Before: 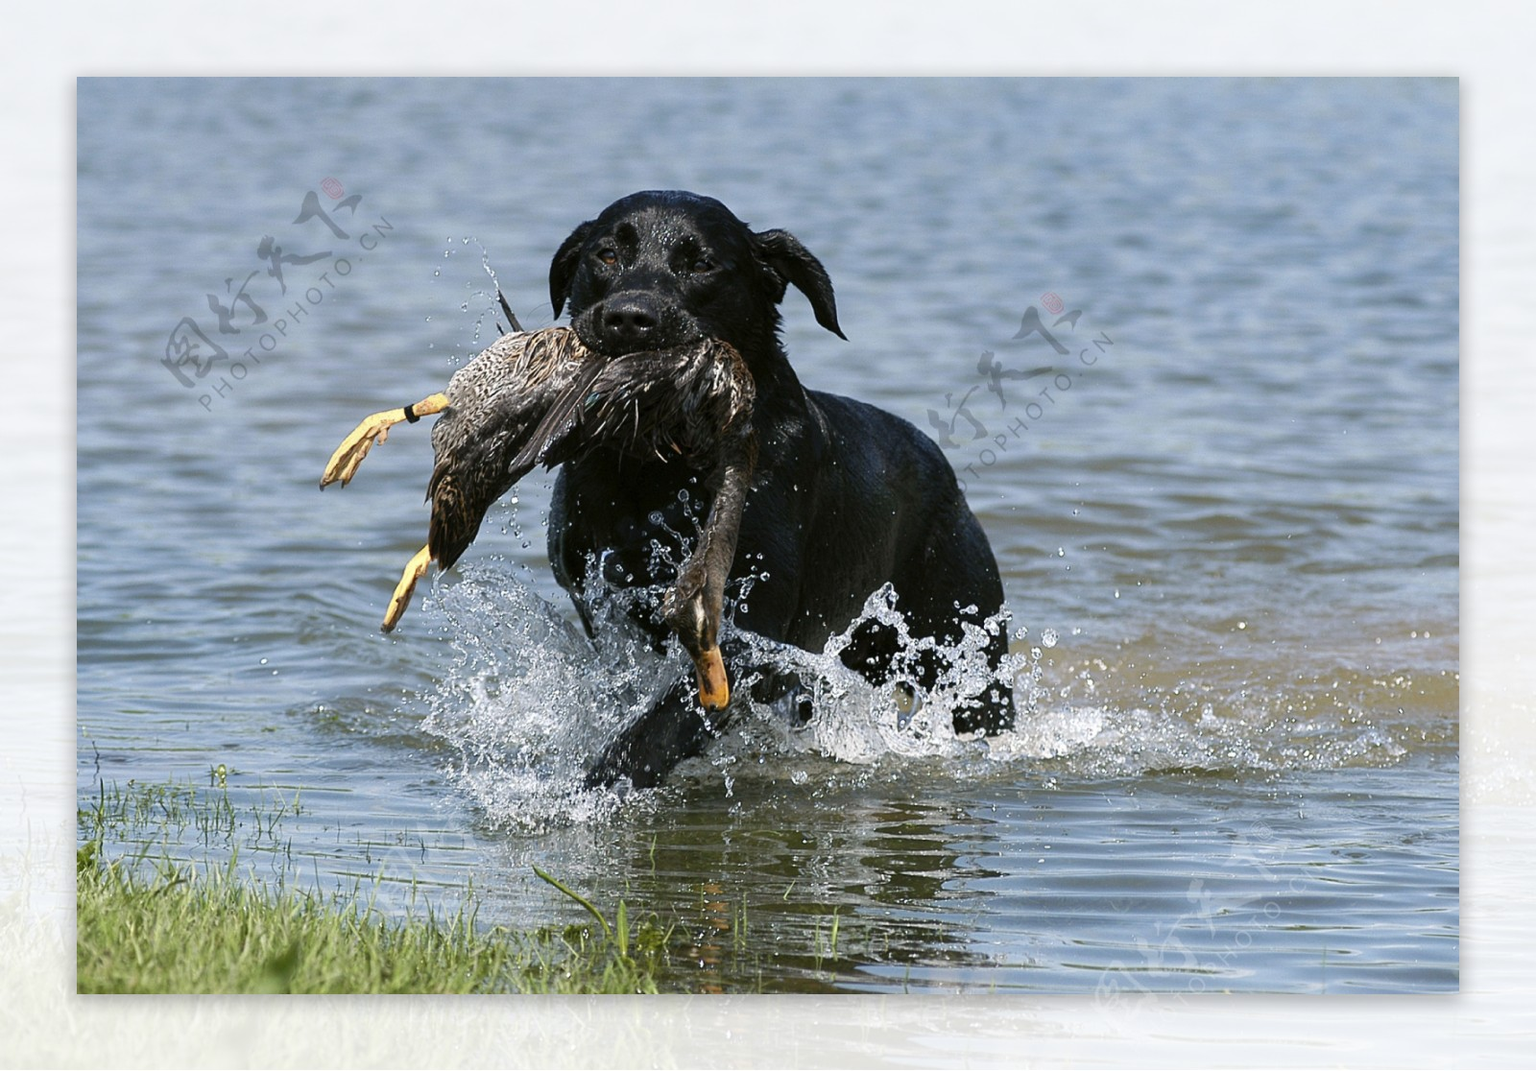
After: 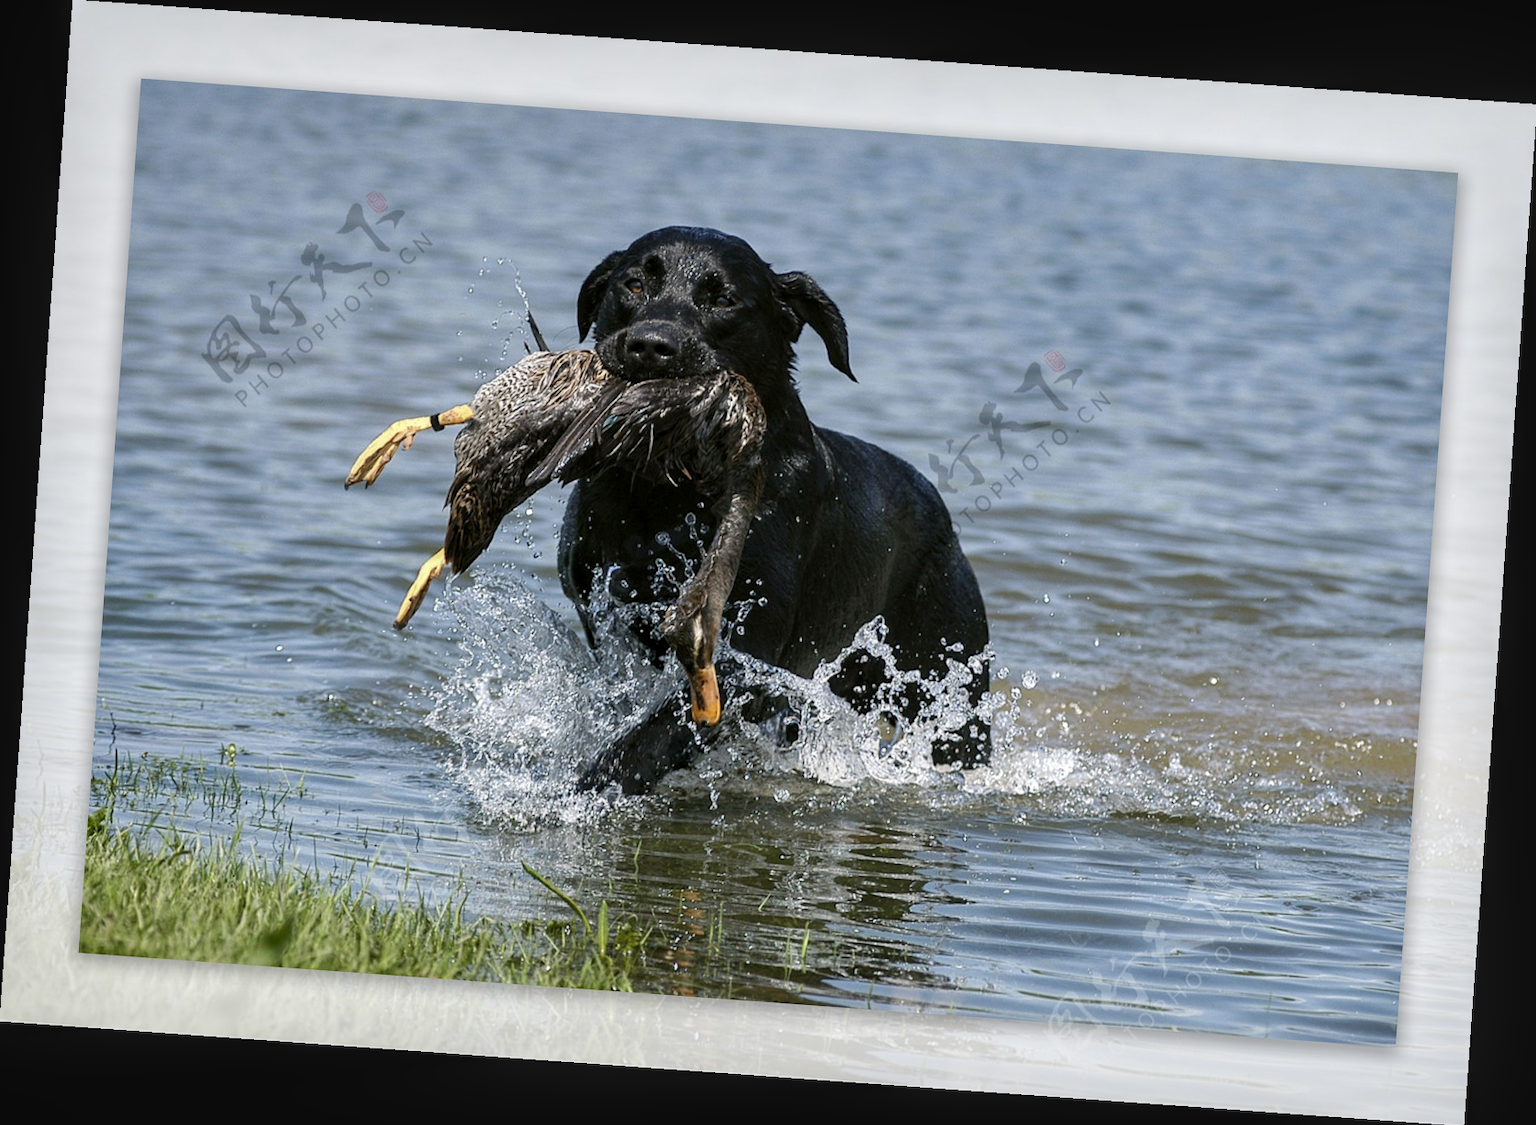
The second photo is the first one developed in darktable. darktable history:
rotate and perspective: rotation 4.1°, automatic cropping off
local contrast: on, module defaults
